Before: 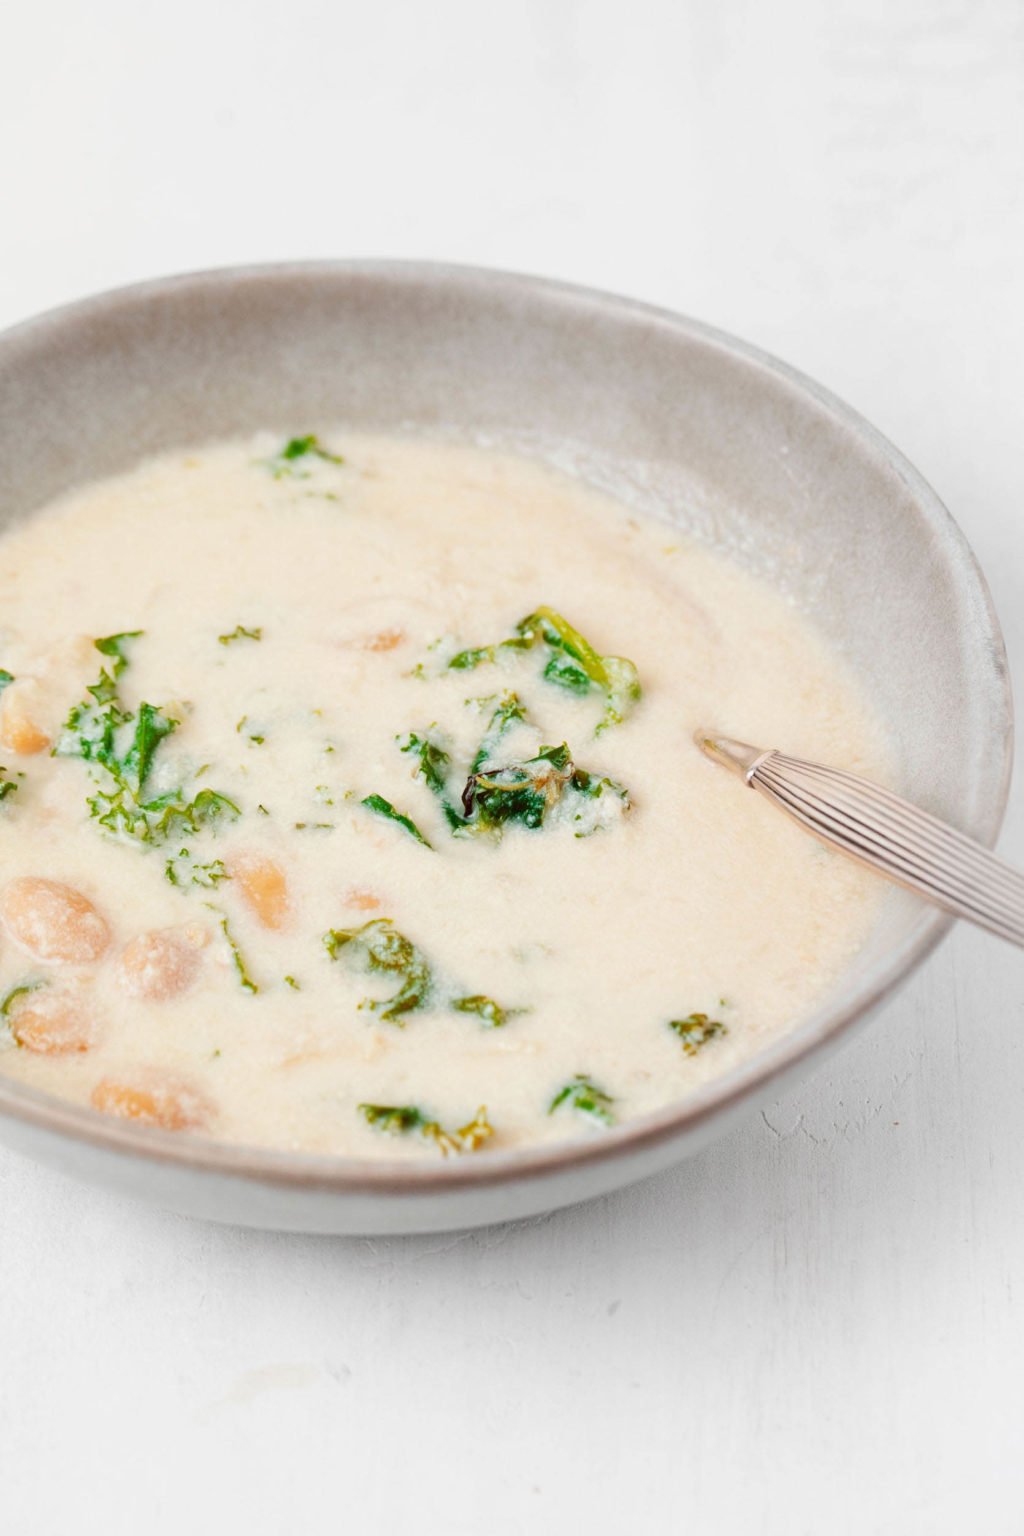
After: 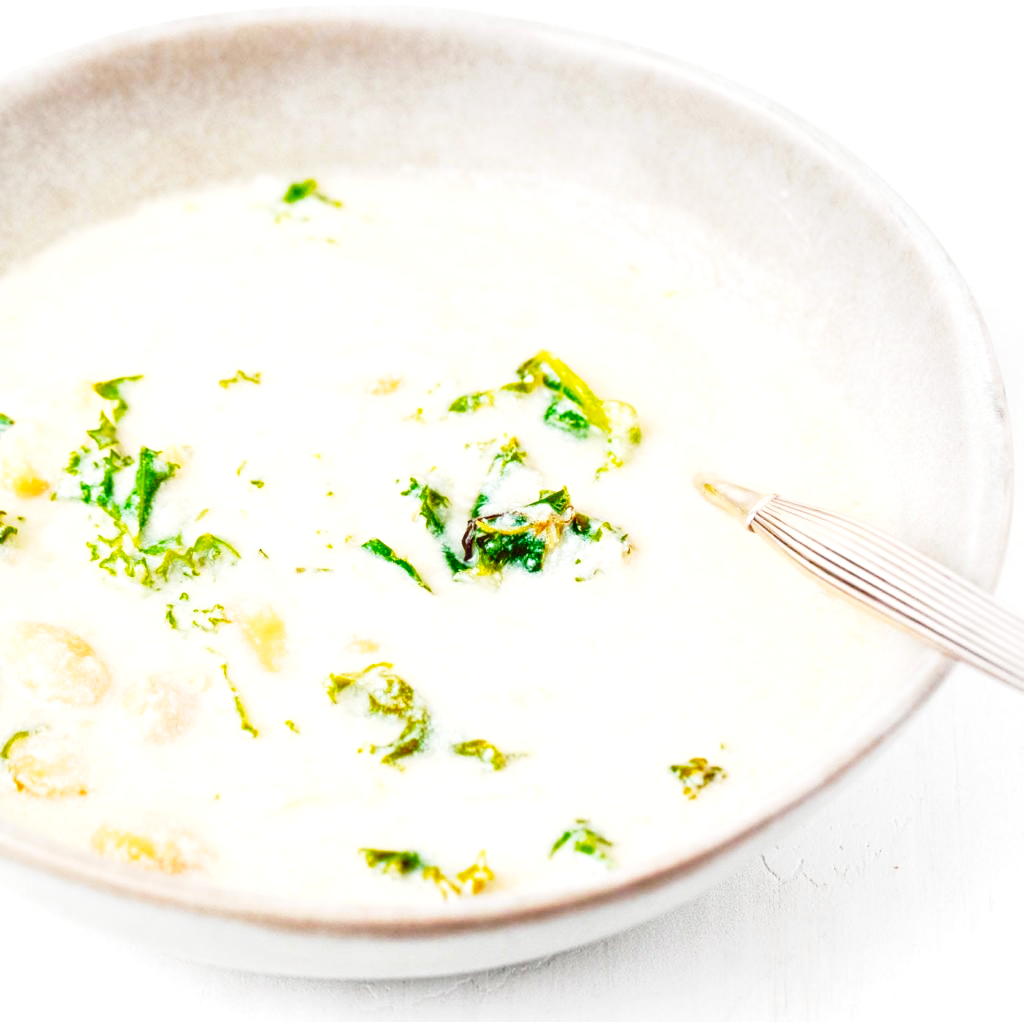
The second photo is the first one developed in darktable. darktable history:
white balance: emerald 1
crop: top 16.727%, bottom 16.727%
exposure: black level correction 0, exposure 0.5 EV, compensate highlight preservation false
base curve: curves: ch0 [(0, 0) (0.028, 0.03) (0.121, 0.232) (0.46, 0.748) (0.859, 0.968) (1, 1)], preserve colors none
local contrast: highlights 61%, detail 143%, midtone range 0.428
color balance rgb: perceptual saturation grading › global saturation 20%, global vibrance 20%
